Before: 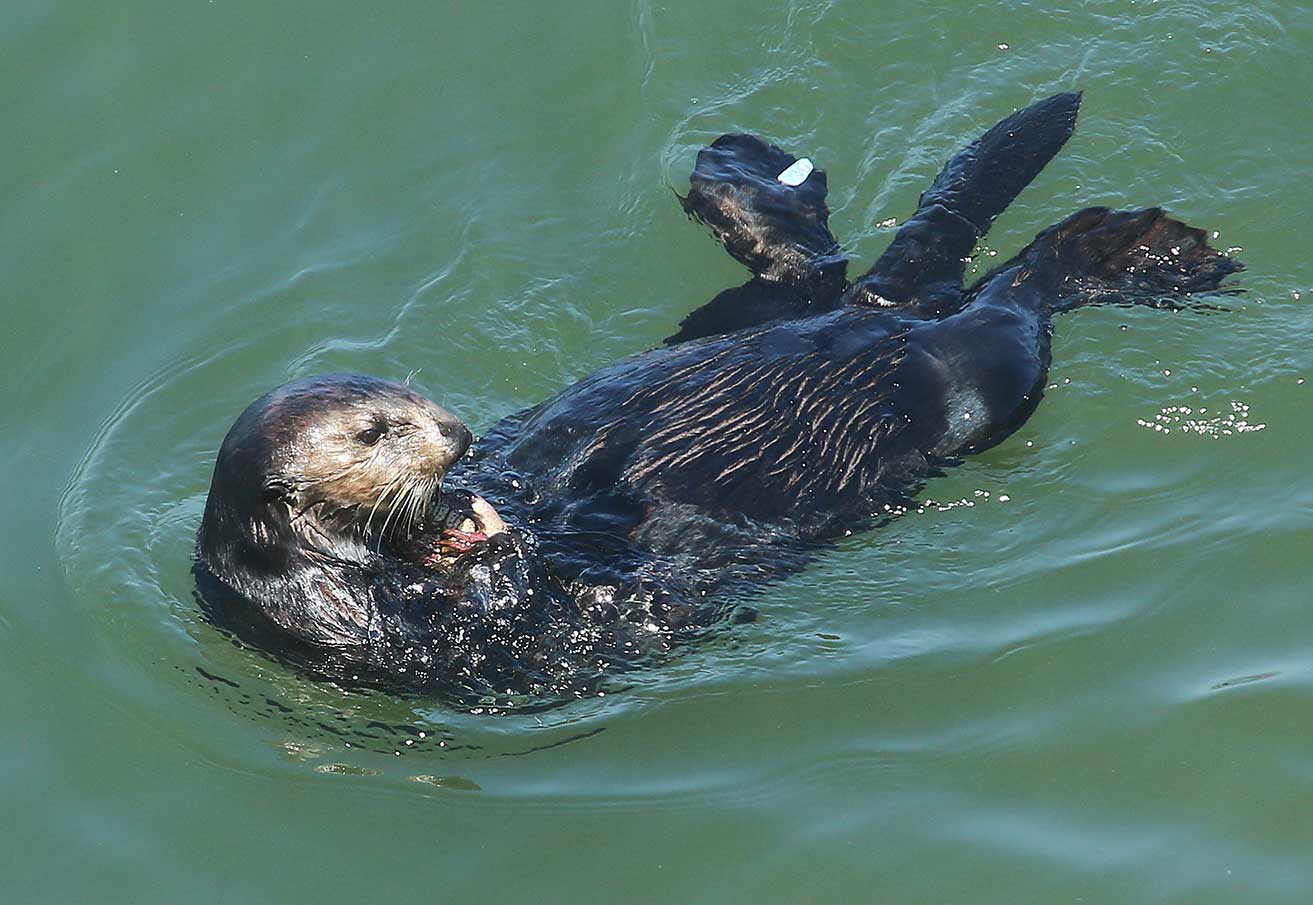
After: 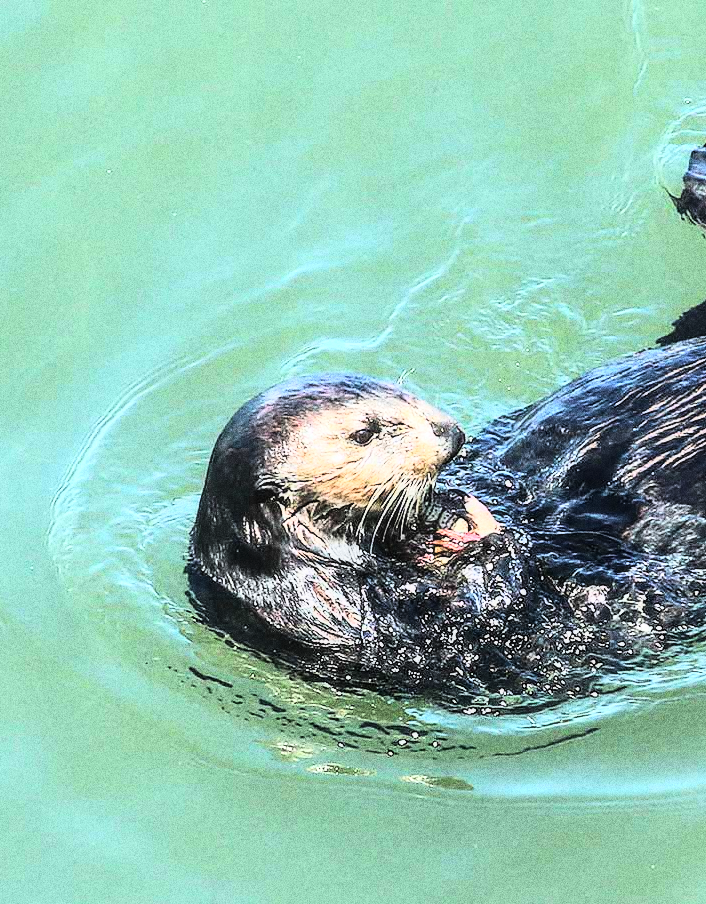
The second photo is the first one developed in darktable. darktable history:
exposure: exposure 0.4 EV, compensate highlight preservation false
color balance rgb: perceptual saturation grading › global saturation 3.7%, global vibrance 5.56%, contrast 3.24%
crop: left 0.587%, right 45.588%, bottom 0.086%
local contrast: on, module defaults
rgb curve: curves: ch0 [(0, 0) (0.21, 0.15) (0.24, 0.21) (0.5, 0.75) (0.75, 0.96) (0.89, 0.99) (1, 1)]; ch1 [(0, 0.02) (0.21, 0.13) (0.25, 0.2) (0.5, 0.67) (0.75, 0.9) (0.89, 0.97) (1, 1)]; ch2 [(0, 0.02) (0.21, 0.13) (0.25, 0.2) (0.5, 0.67) (0.75, 0.9) (0.89, 0.97) (1, 1)], compensate middle gray true
grain: coarseness 10.62 ISO, strength 55.56%
